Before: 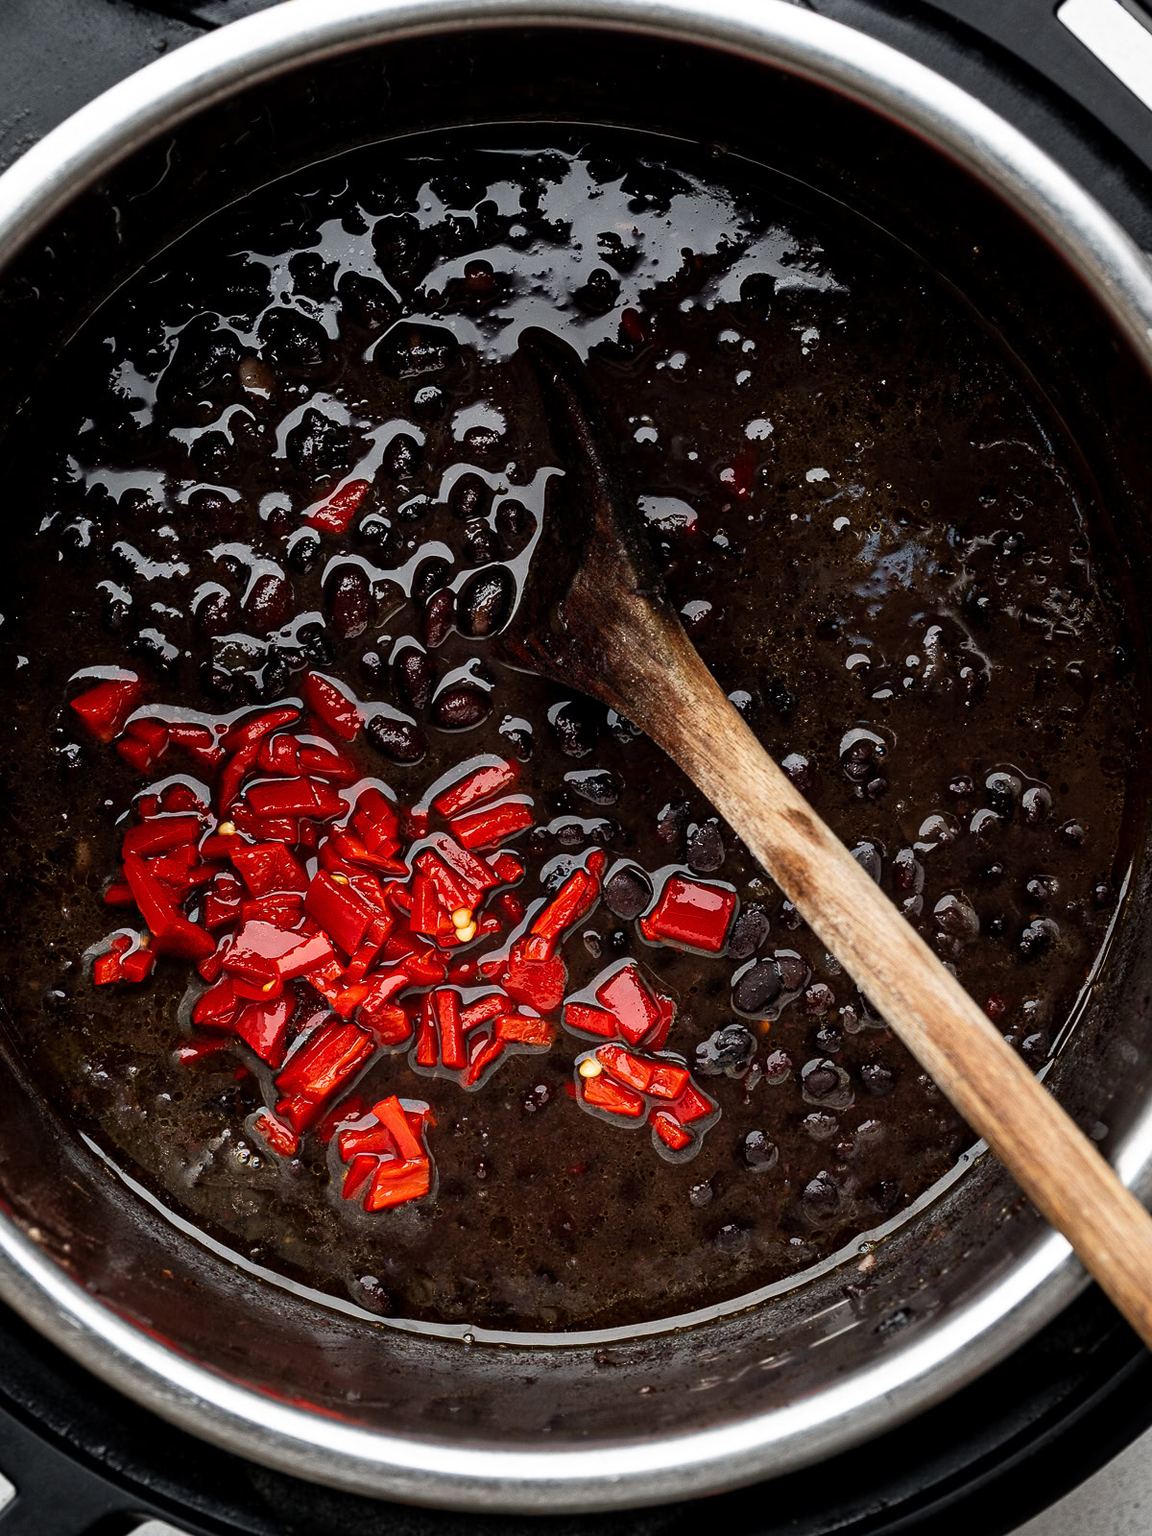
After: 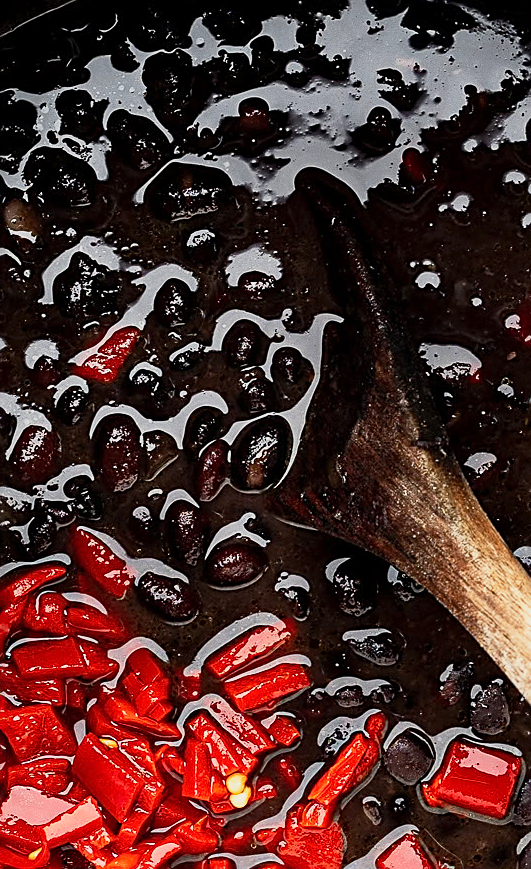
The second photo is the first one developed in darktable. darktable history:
crop: left 20.476%, top 10.872%, right 35.241%, bottom 34.801%
base curve: curves: ch0 [(0, 0) (0.088, 0.125) (0.176, 0.251) (0.354, 0.501) (0.613, 0.749) (1, 0.877)], exposure shift 0.01, preserve colors none
sharpen: on, module defaults
